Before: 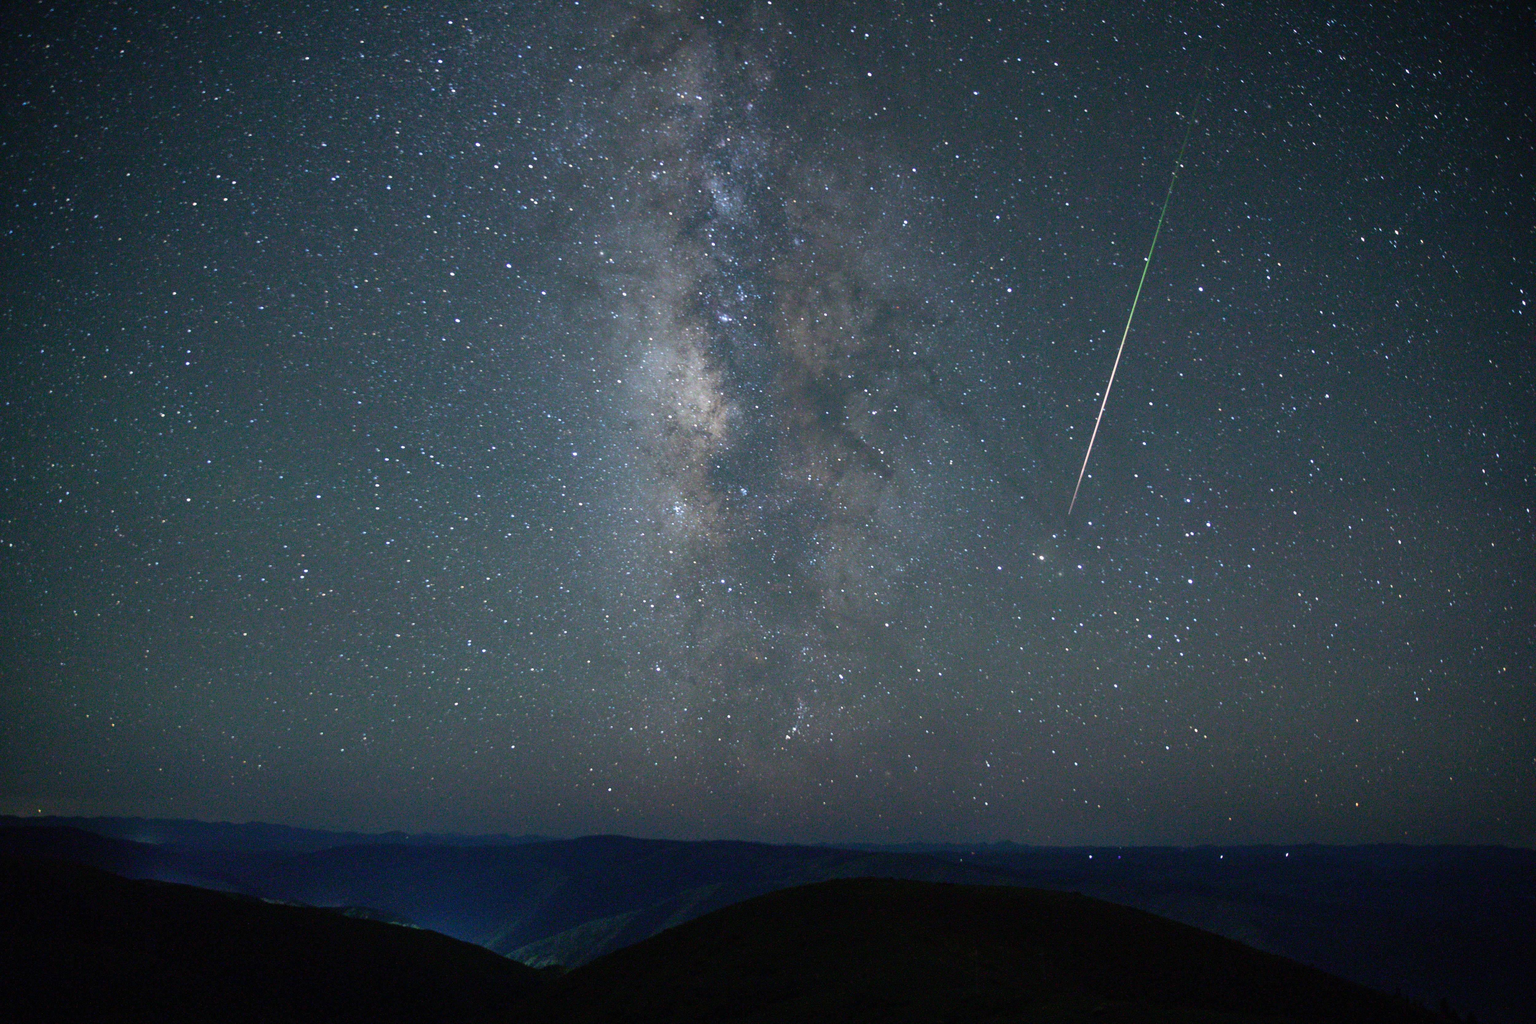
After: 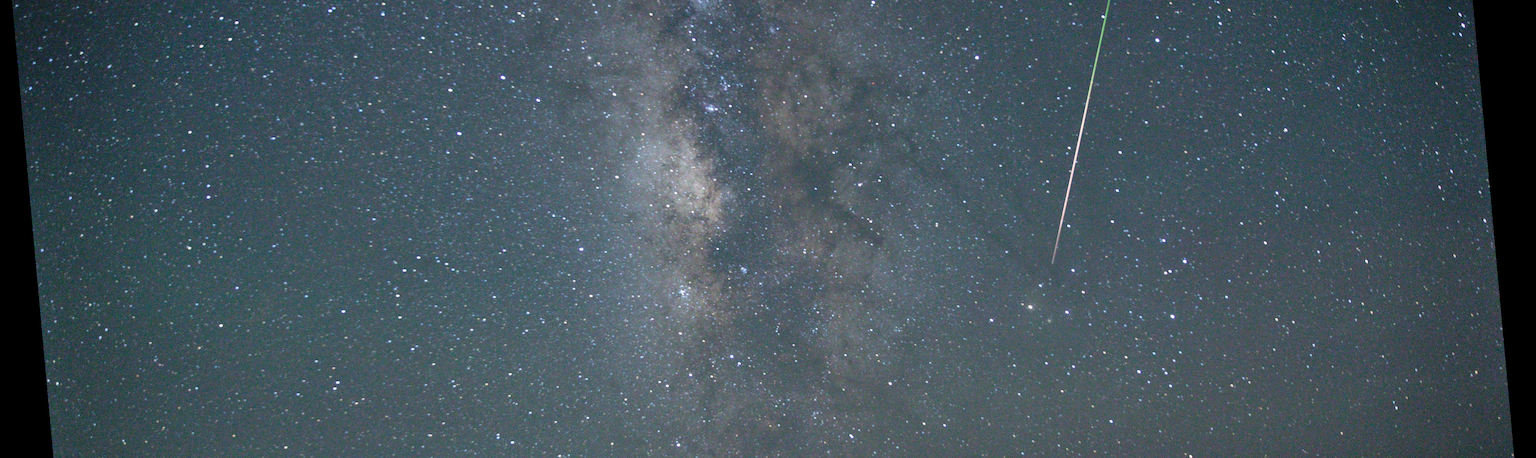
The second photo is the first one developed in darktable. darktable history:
shadows and highlights: low approximation 0.01, soften with gaussian
crop and rotate: top 23.84%, bottom 34.294%
rotate and perspective: rotation -5.2°, automatic cropping off
vignetting: on, module defaults
bloom: size 3%, threshold 100%, strength 0%
